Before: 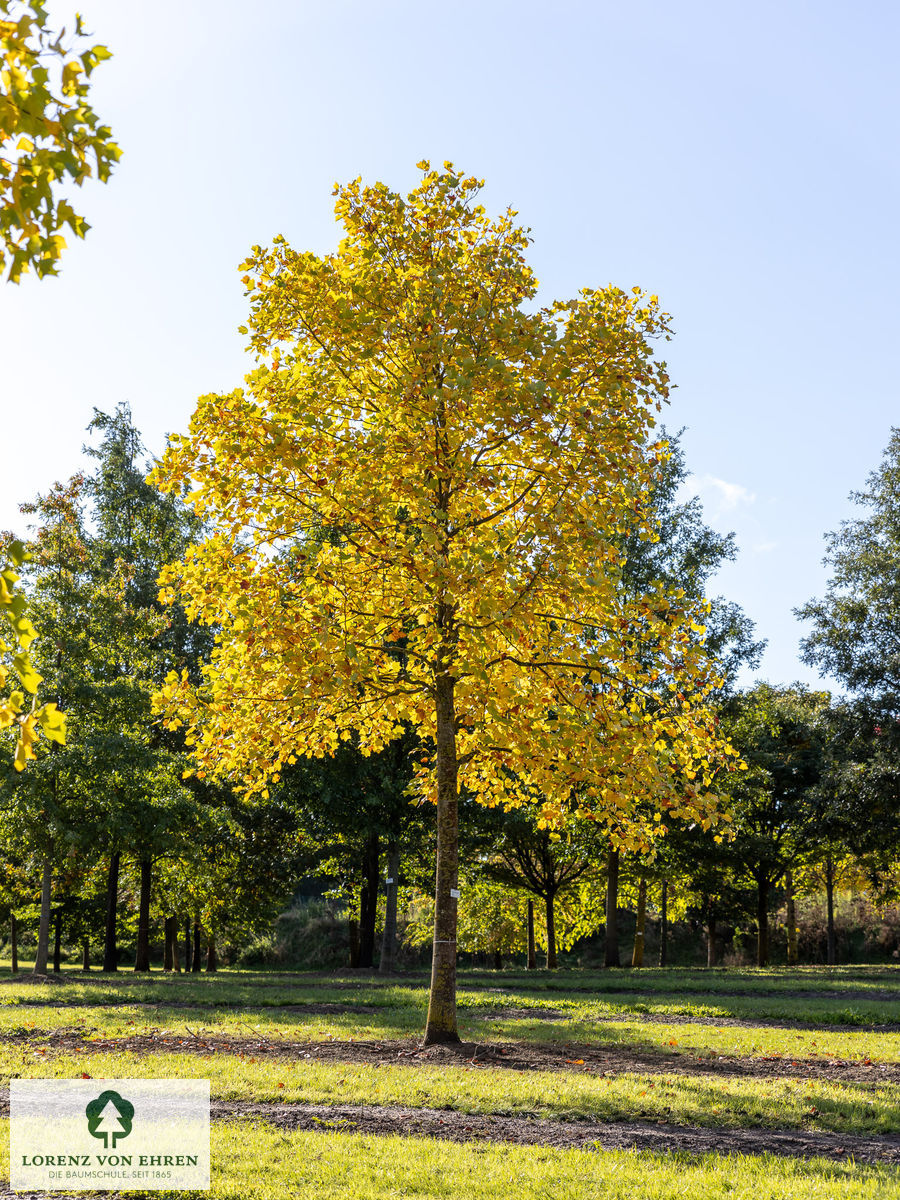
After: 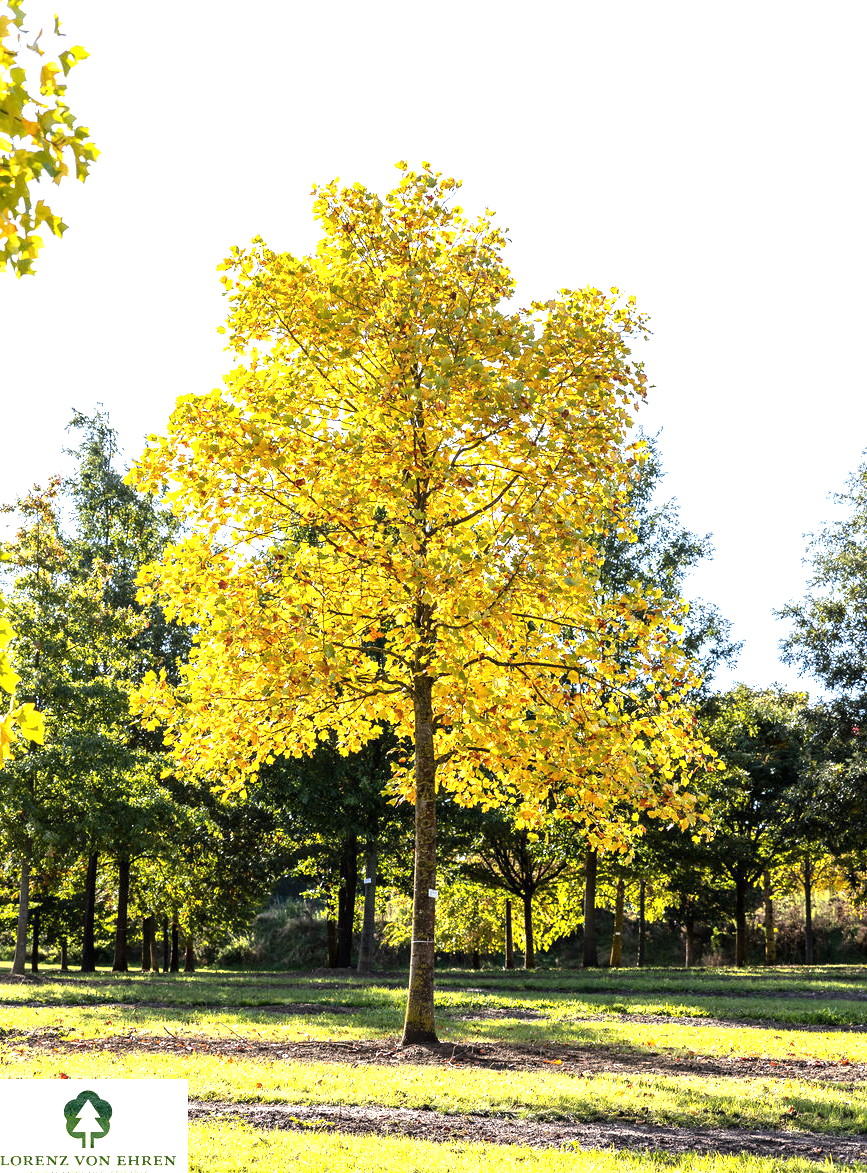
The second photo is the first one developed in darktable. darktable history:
exposure: black level correction 0, exposure 1.5 EV, compensate exposure bias true, compensate highlight preservation false
tone equalizer: -8 EV -0.417 EV, -7 EV -0.389 EV, -6 EV -0.333 EV, -5 EV -0.222 EV, -3 EV 0.222 EV, -2 EV 0.333 EV, -1 EV 0.389 EV, +0 EV 0.417 EV, edges refinement/feathering 500, mask exposure compensation -1.57 EV, preserve details no
crop and rotate: left 2.536%, right 1.107%, bottom 2.246%
